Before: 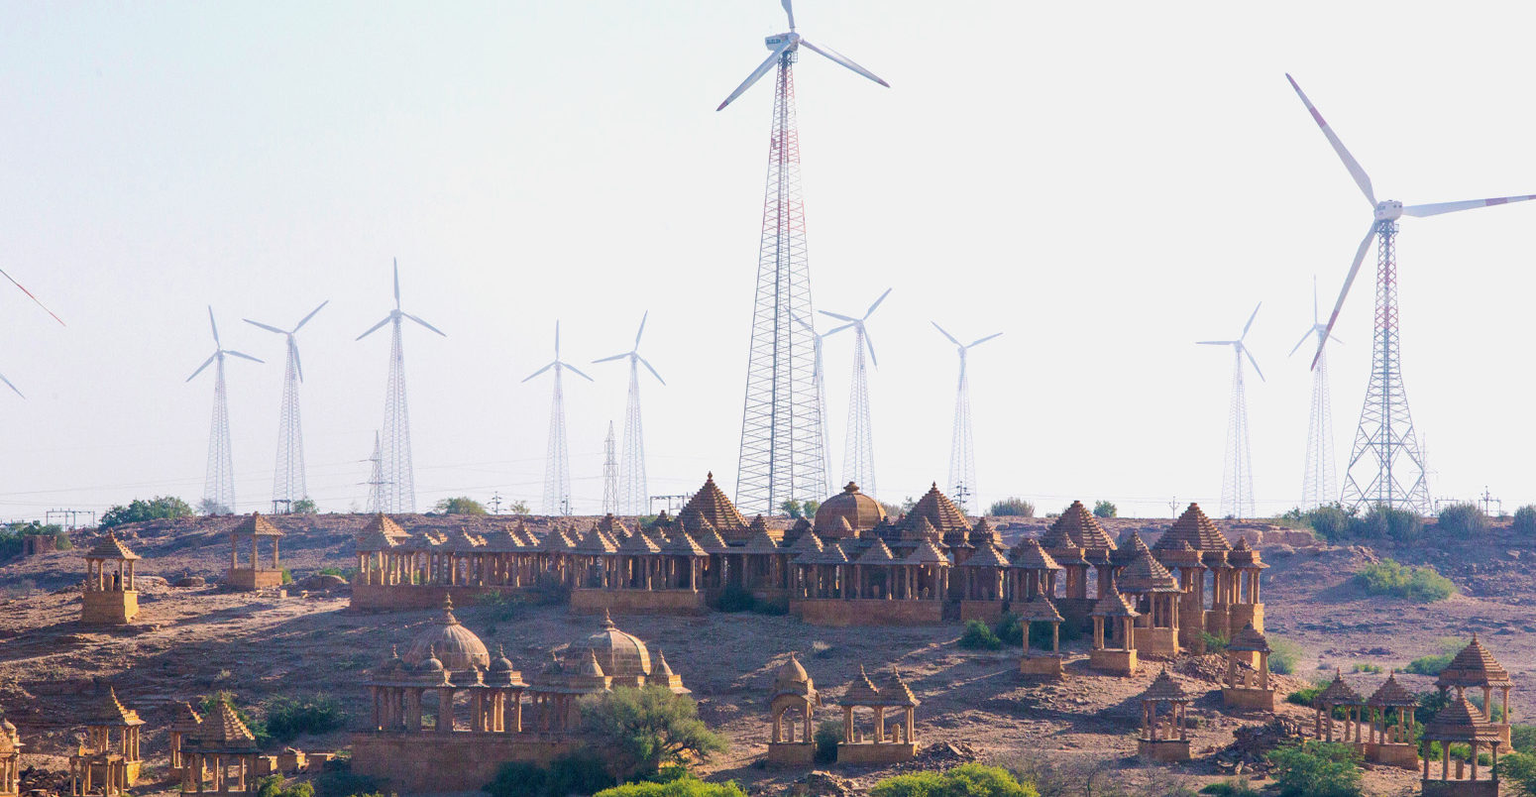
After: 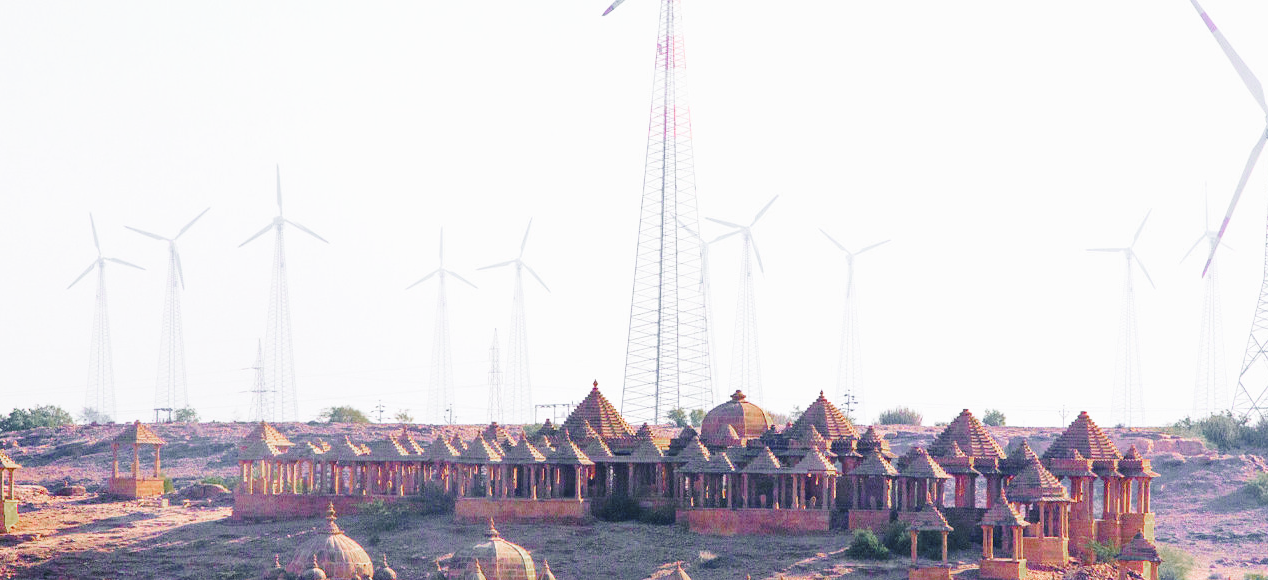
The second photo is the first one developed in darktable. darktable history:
crop: left 7.84%, top 12%, right 10.304%, bottom 15.482%
color zones: curves: ch0 [(0, 0.48) (0.209, 0.398) (0.305, 0.332) (0.429, 0.493) (0.571, 0.5) (0.714, 0.5) (0.857, 0.5) (1, 0.48)]; ch1 [(0, 0.736) (0.143, 0.625) (0.225, 0.371) (0.429, 0.256) (0.571, 0.241) (0.714, 0.213) (0.857, 0.48) (1, 0.736)]; ch2 [(0, 0.448) (0.143, 0.498) (0.286, 0.5) (0.429, 0.5) (0.571, 0.5) (0.714, 0.5) (0.857, 0.5) (1, 0.448)]
base curve: curves: ch0 [(0, 0) (0.028, 0.03) (0.121, 0.232) (0.46, 0.748) (0.859, 0.968) (1, 1)], preserve colors none
contrast brightness saturation: saturation 0.101
